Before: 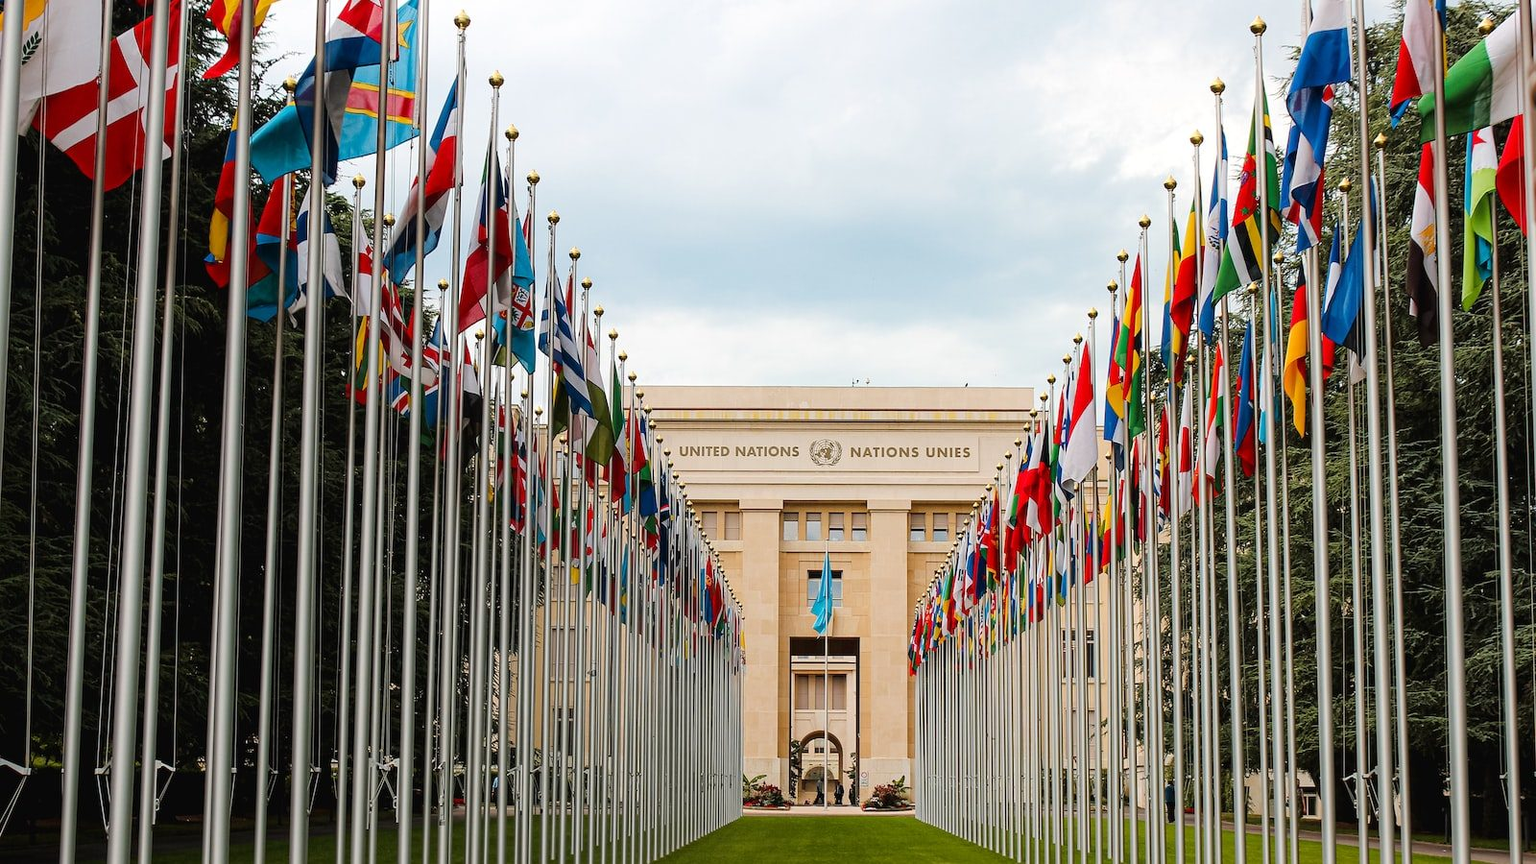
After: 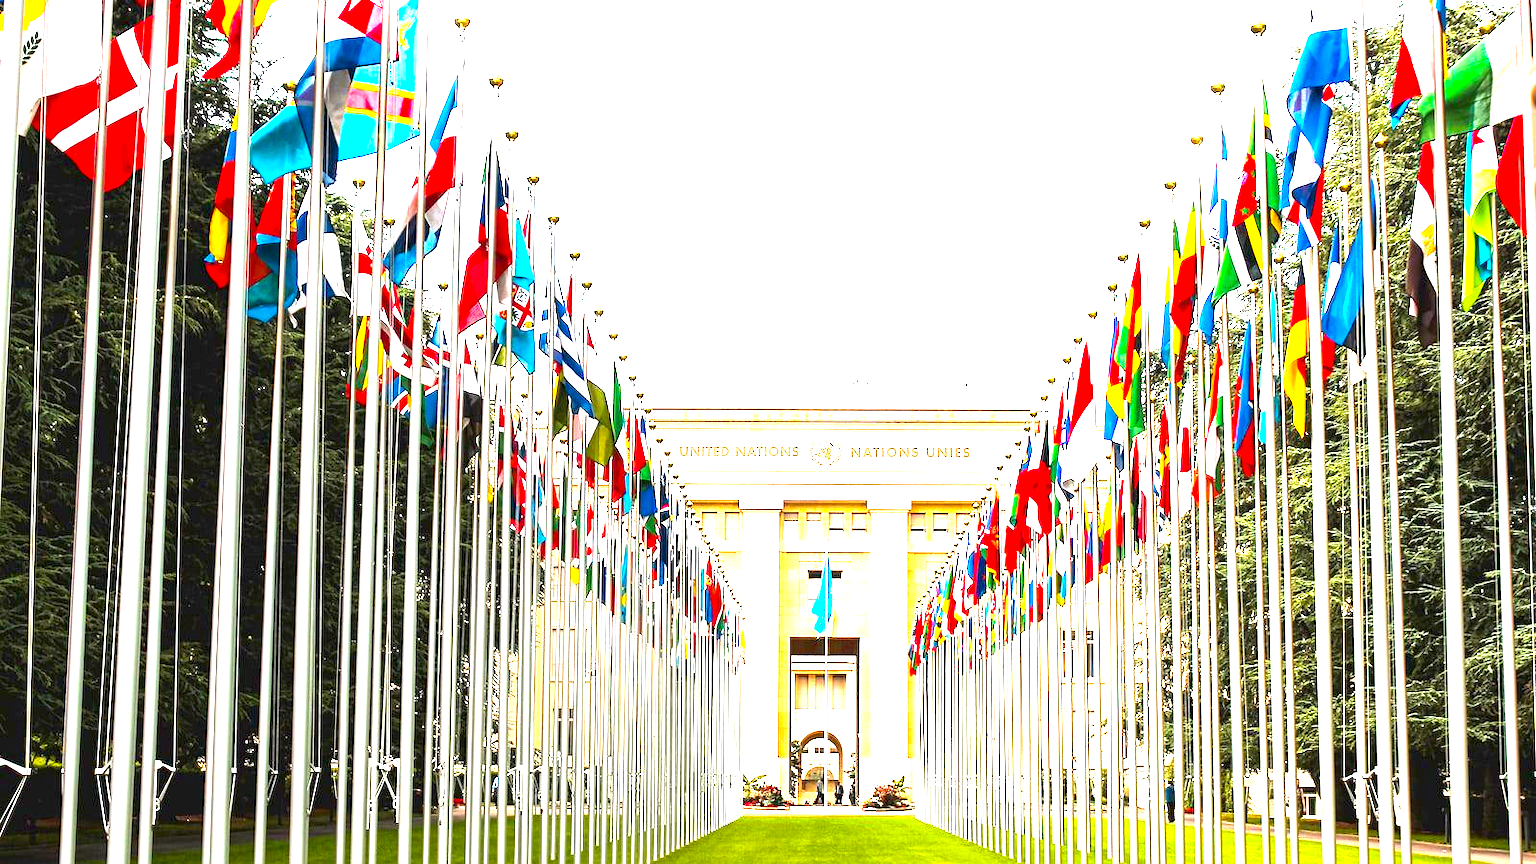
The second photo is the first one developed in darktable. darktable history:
exposure: black level correction 0.001, exposure 2.607 EV, compensate exposure bias true, compensate highlight preservation false
color balance rgb: perceptual saturation grading › global saturation 20%, global vibrance 20%
